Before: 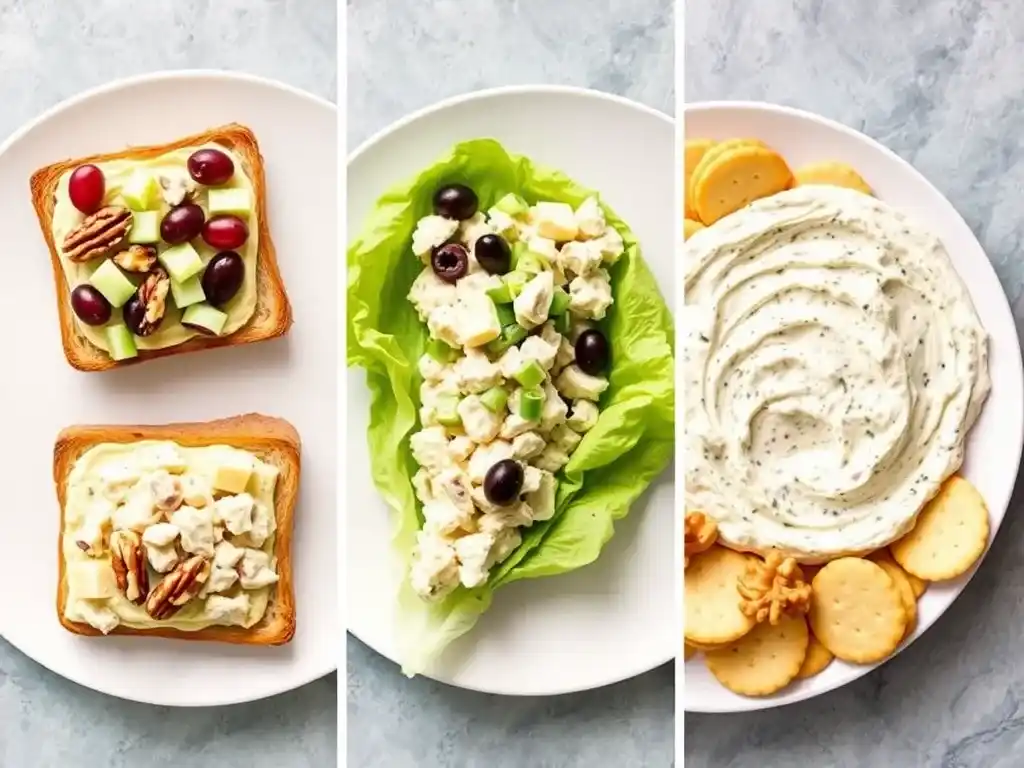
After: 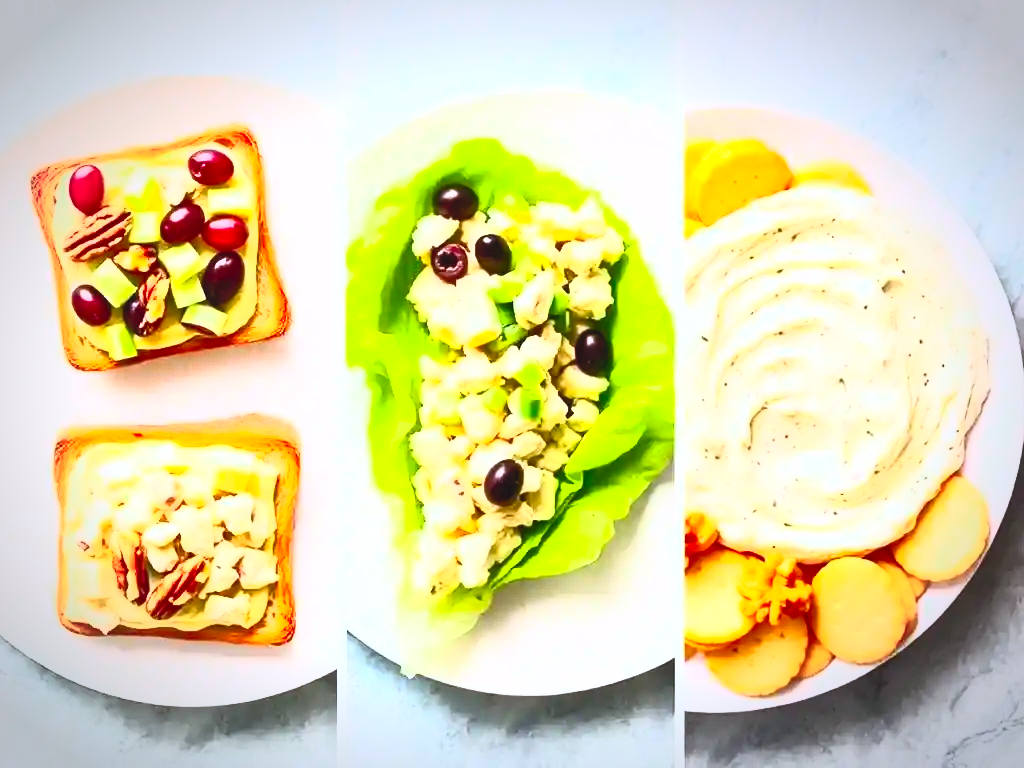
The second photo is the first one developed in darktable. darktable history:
white balance: emerald 1
vignetting: automatic ratio true
exposure: exposure -0.177 EV, compensate highlight preservation false
contrast brightness saturation: contrast 1, brightness 1, saturation 1
color correction: highlights a* -0.772, highlights b* -8.92
